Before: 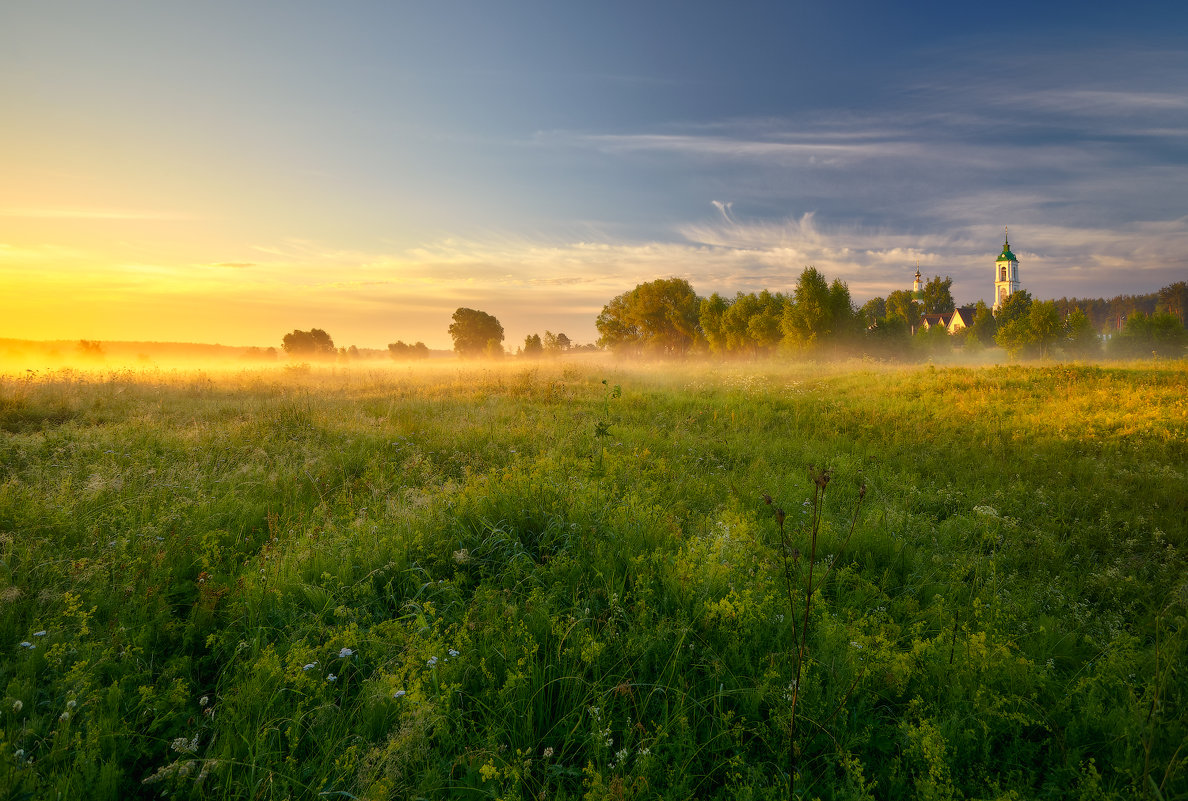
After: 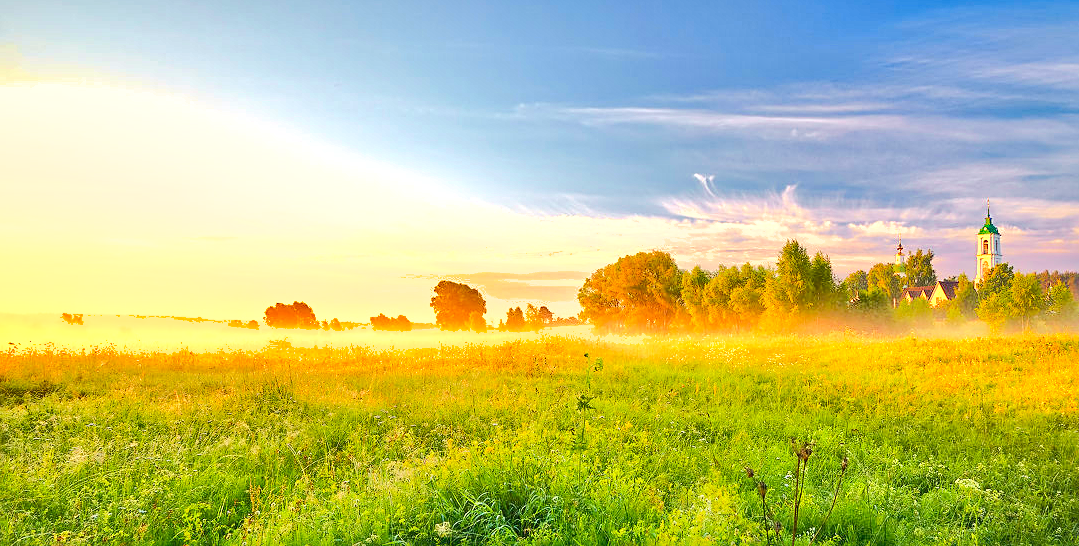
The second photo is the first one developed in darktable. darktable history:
crop: left 1.57%, top 3.393%, right 7.574%, bottom 28.411%
exposure: black level correction 0, exposure 1.402 EV, compensate exposure bias true, compensate highlight preservation false
sharpen: on, module defaults
tone equalizer: -7 EV 0.143 EV, -6 EV 0.586 EV, -5 EV 1.15 EV, -4 EV 1.33 EV, -3 EV 1.17 EV, -2 EV 0.6 EV, -1 EV 0.158 EV, edges refinement/feathering 500, mask exposure compensation -1.57 EV, preserve details guided filter
haze removal: strength 0.29, distance 0.248, compatibility mode true, adaptive false
tone curve: curves: ch0 [(0, 0.014) (0.036, 0.047) (0.15, 0.156) (0.27, 0.258) (0.511, 0.506) (0.761, 0.741) (1, 0.919)]; ch1 [(0, 0) (0.179, 0.173) (0.322, 0.32) (0.429, 0.431) (0.502, 0.5) (0.519, 0.522) (0.562, 0.575) (0.631, 0.65) (0.72, 0.692) (1, 1)]; ch2 [(0, 0) (0.29, 0.295) (0.404, 0.436) (0.497, 0.498) (0.533, 0.556) (0.599, 0.607) (0.696, 0.707) (1, 1)], color space Lab, independent channels, preserve colors none
levels: mode automatic, levels [0.012, 0.367, 0.697]
shadows and highlights: low approximation 0.01, soften with gaussian
